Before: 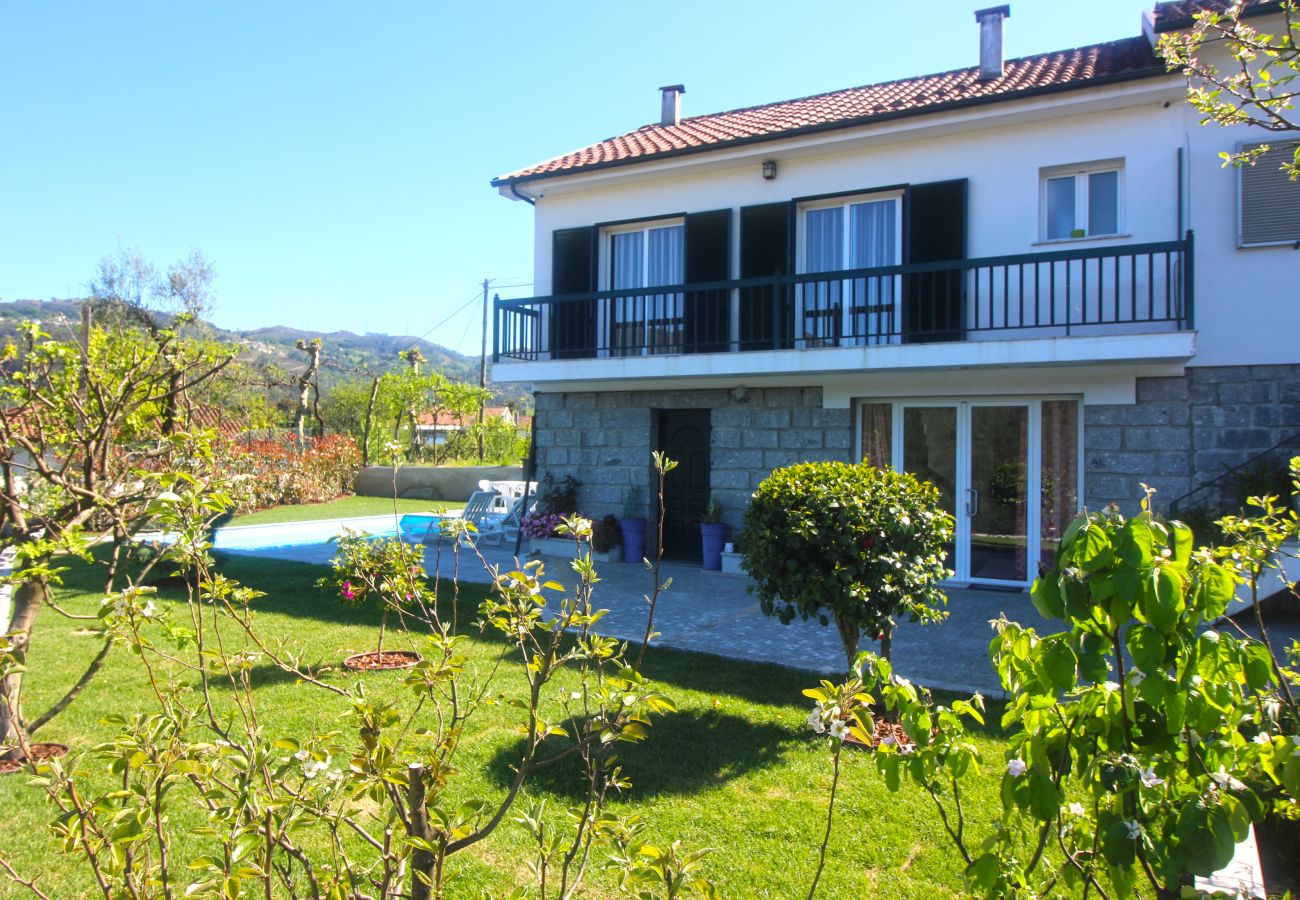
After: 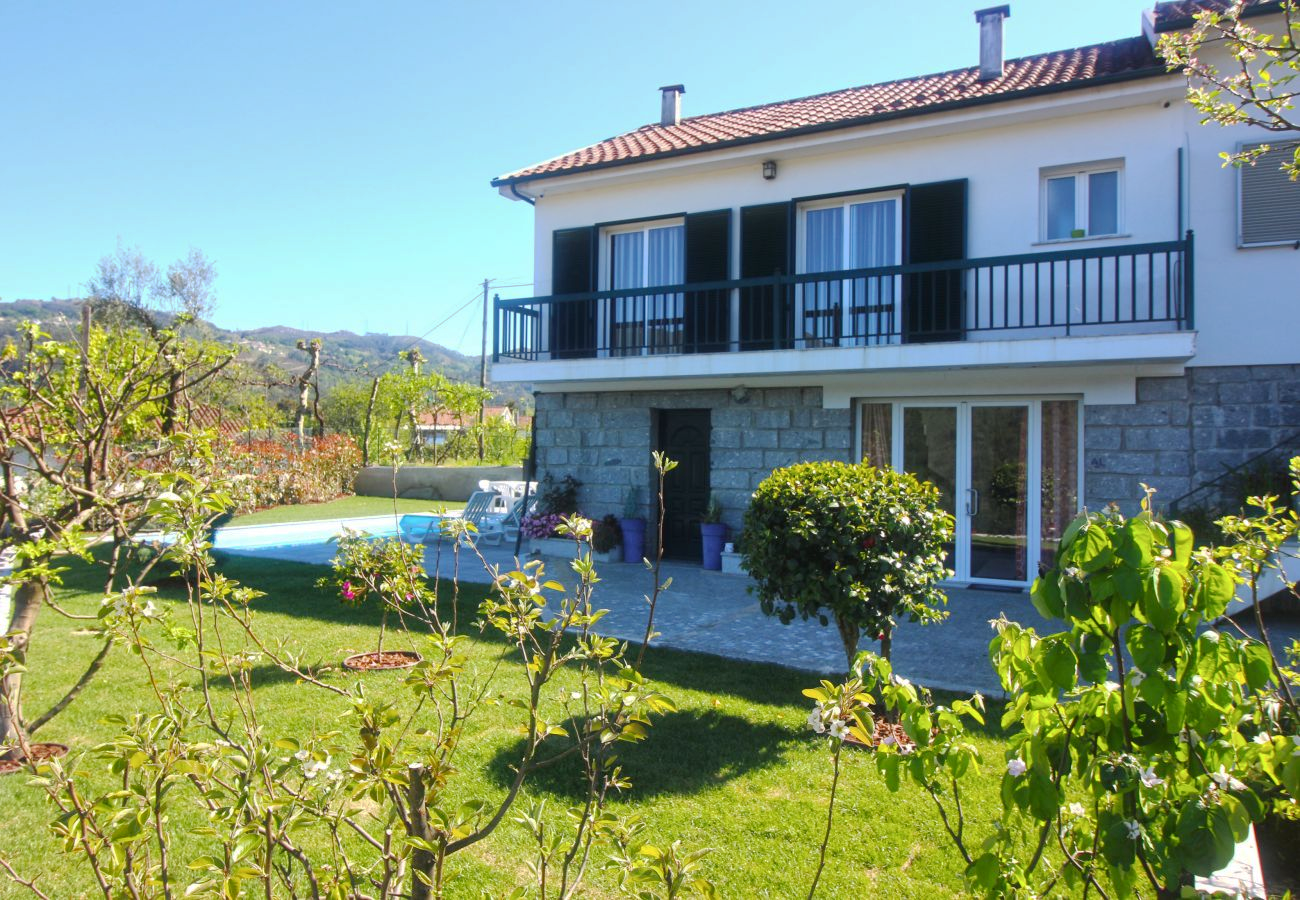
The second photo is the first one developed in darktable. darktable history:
shadows and highlights: shadows 37, highlights -27.28, soften with gaussian
base curve: curves: ch0 [(0, 0) (0.235, 0.266) (0.503, 0.496) (0.786, 0.72) (1, 1)], preserve colors none
